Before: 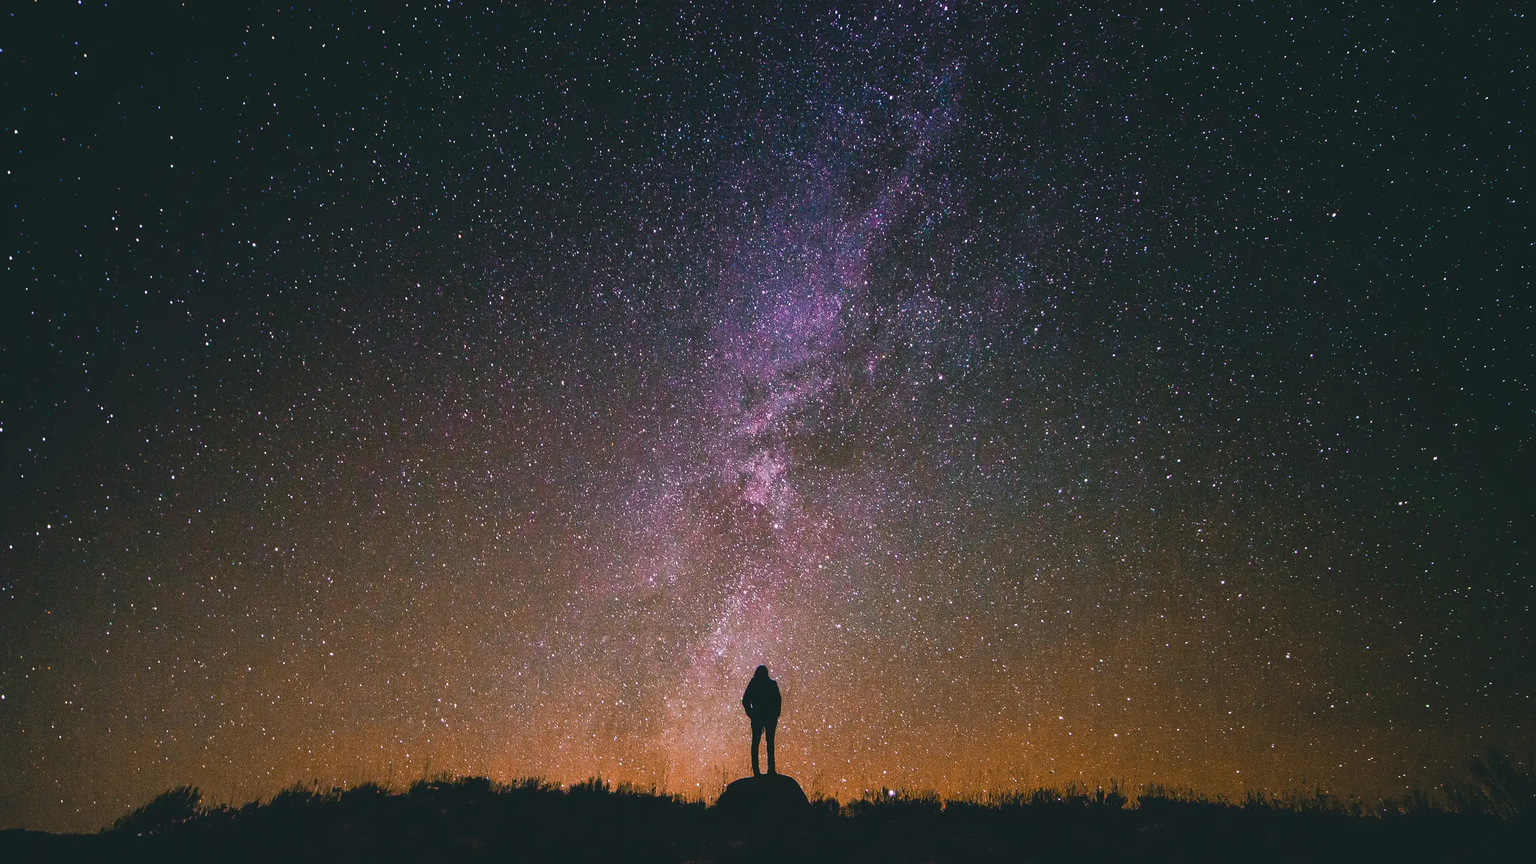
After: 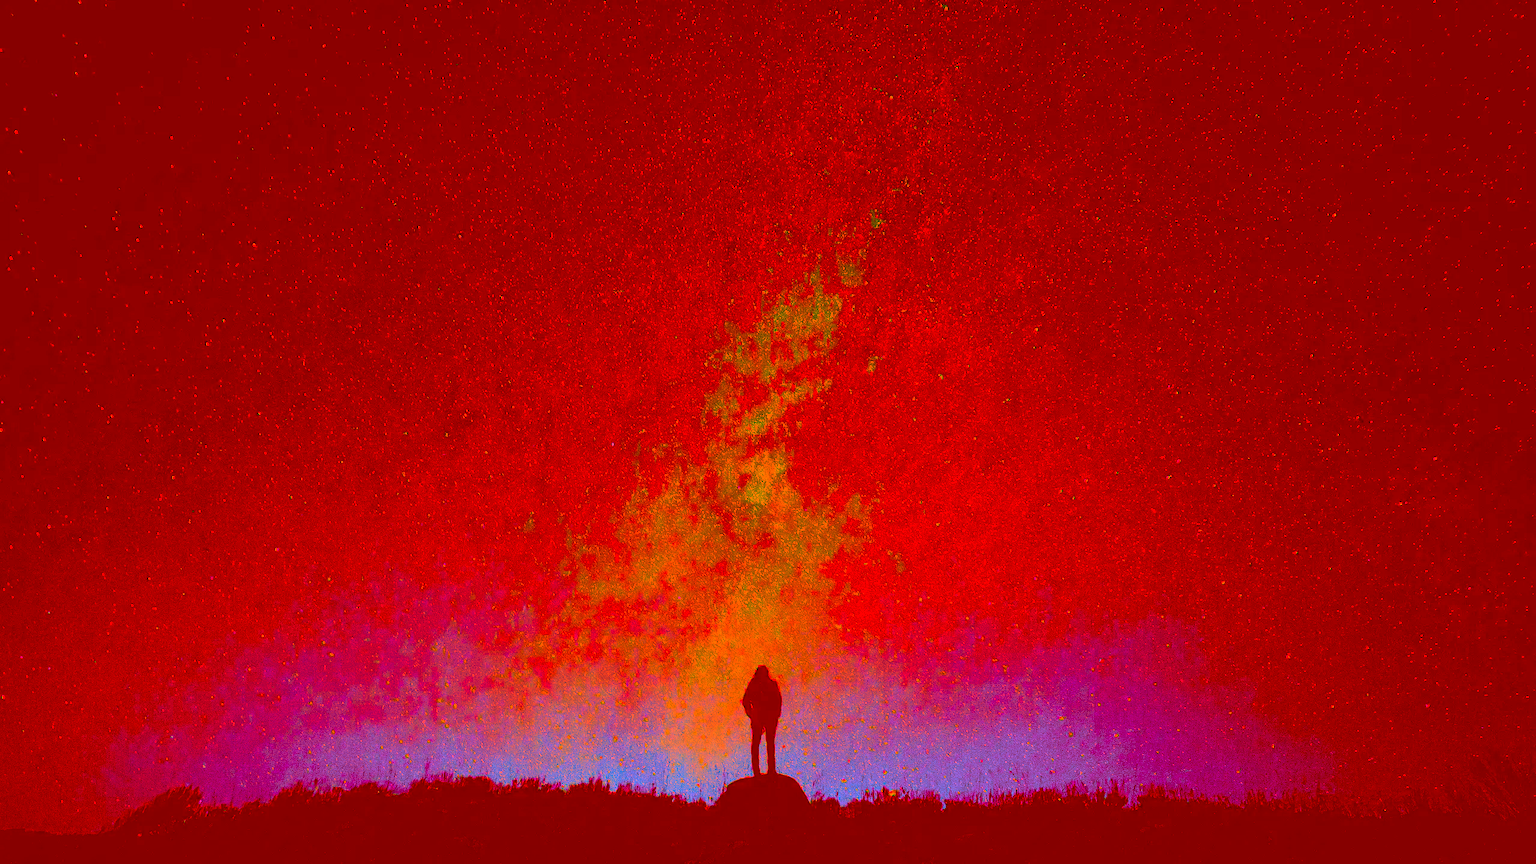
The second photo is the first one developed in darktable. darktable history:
color correction: highlights a* -39.61, highlights b* -39.38, shadows a* -39.41, shadows b* -39.61, saturation -2.94
exposure: exposure -0.046 EV, compensate highlight preservation false
tone equalizer: -8 EV -0.401 EV, -7 EV -0.426 EV, -6 EV -0.303 EV, -5 EV -0.246 EV, -3 EV 0.213 EV, -2 EV 0.358 EV, -1 EV 0.383 EV, +0 EV 0.406 EV
filmic rgb: black relative exposure -7.74 EV, white relative exposure 4.35 EV, target black luminance 0%, hardness 3.76, latitude 50.67%, contrast 1.068, highlights saturation mix 8.76%, shadows ↔ highlights balance -0.267%
color balance rgb: perceptual saturation grading › global saturation 27.827%, perceptual saturation grading › highlights -25%, perceptual saturation grading › mid-tones 25.426%, perceptual saturation grading › shadows 50.018%, hue shift -1.25°, contrast -21.388%
